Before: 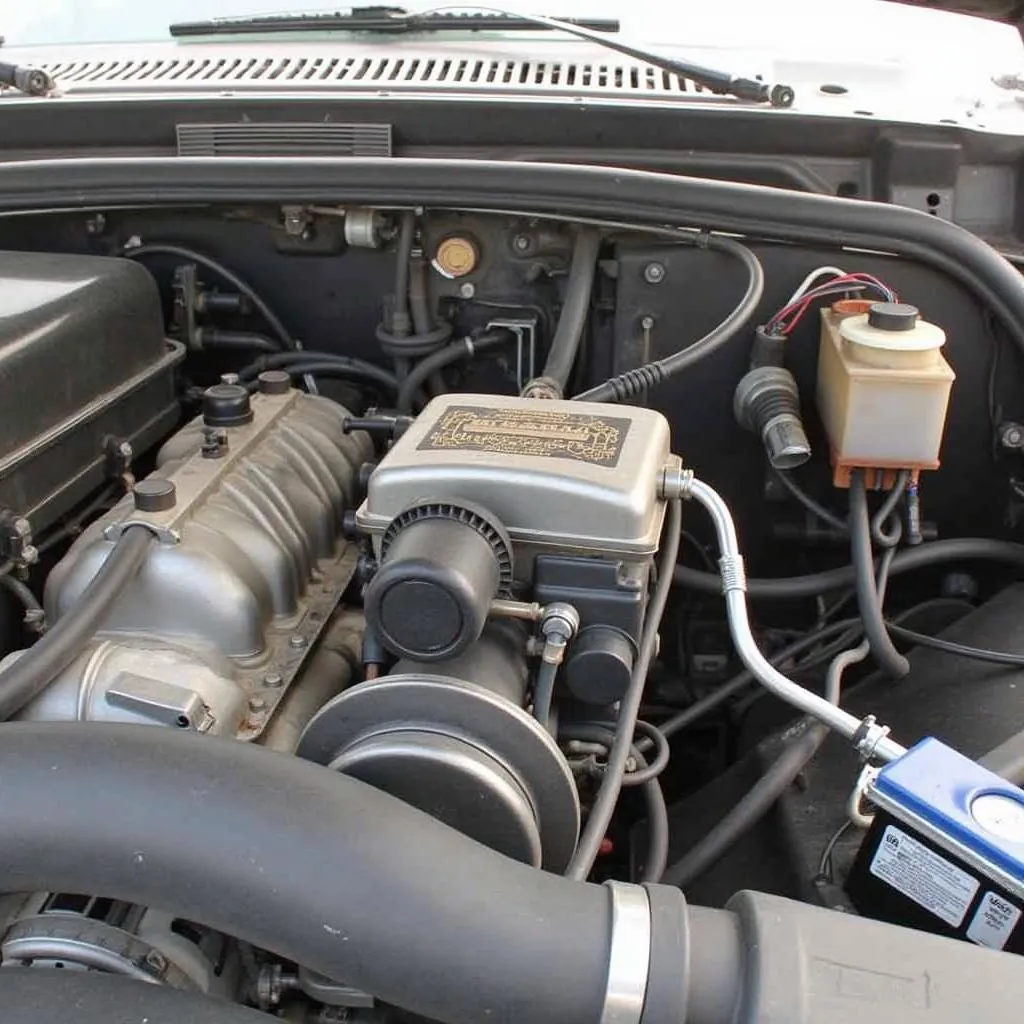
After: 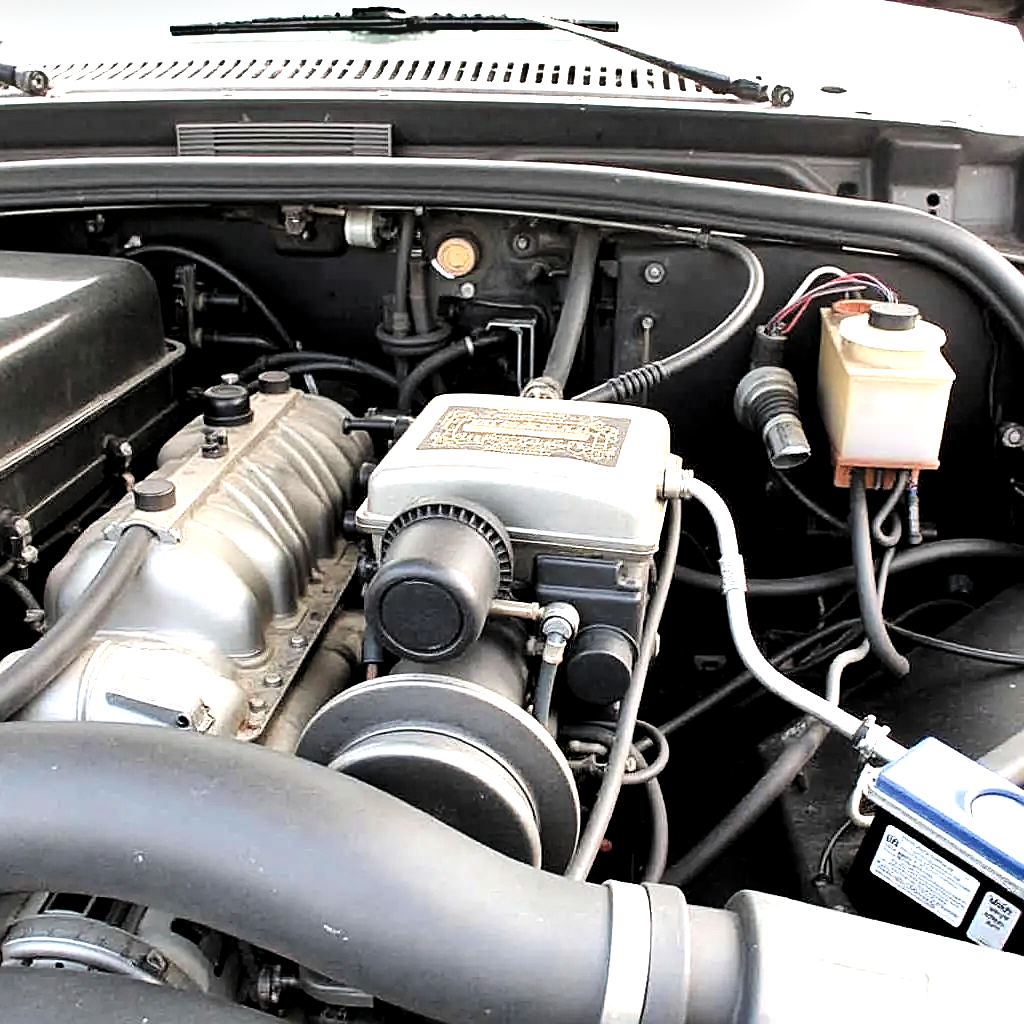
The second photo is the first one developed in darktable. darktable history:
tone equalizer: -8 EV -0.765 EV, -7 EV -0.678 EV, -6 EV -0.622 EV, -5 EV -0.365 EV, -3 EV 0.4 EV, -2 EV 0.6 EV, -1 EV 0.676 EV, +0 EV 0.757 EV
exposure: exposure 0.201 EV, compensate exposure bias true, compensate highlight preservation false
levels: levels [0.044, 0.475, 0.791]
contrast equalizer: octaves 7, y [[0.5, 0.486, 0.447, 0.446, 0.489, 0.5], [0.5 ×6], [0.5 ×6], [0 ×6], [0 ×6]]
sharpen: on, module defaults
filmic rgb: black relative exposure -7.27 EV, white relative exposure 5.06 EV, hardness 3.22
shadows and highlights: low approximation 0.01, soften with gaussian
